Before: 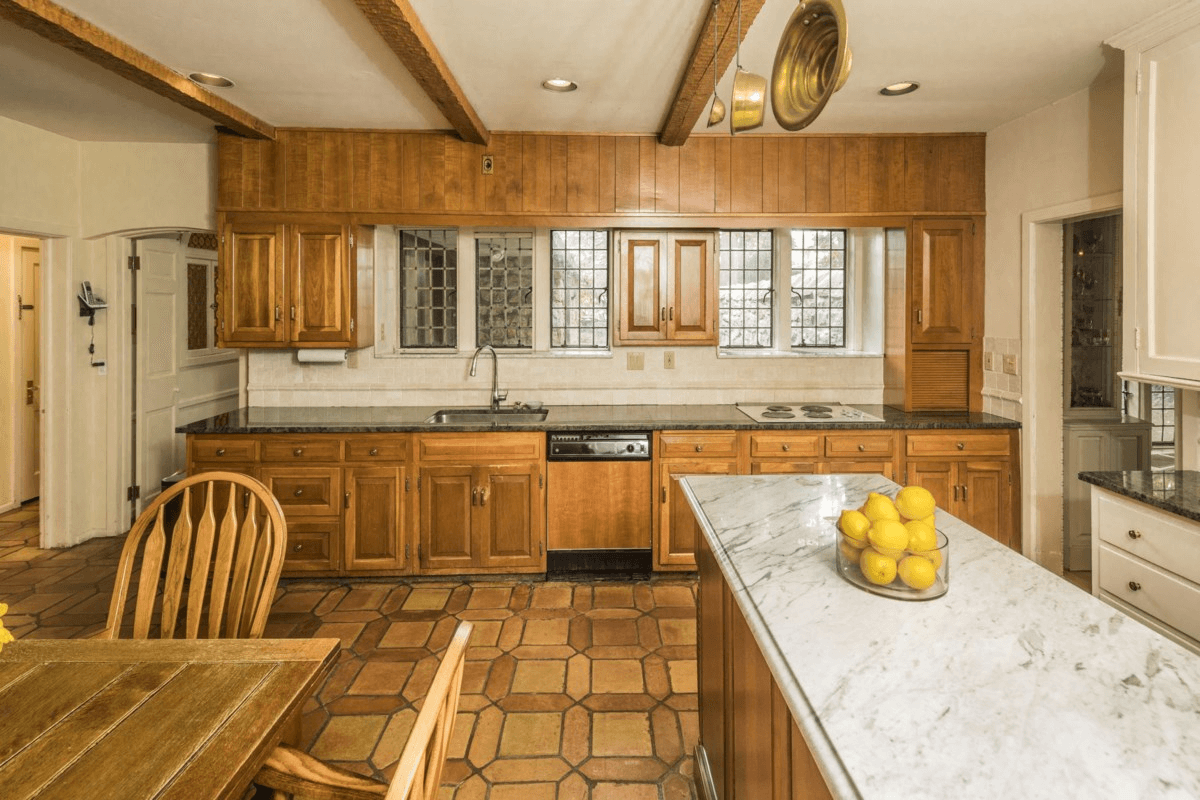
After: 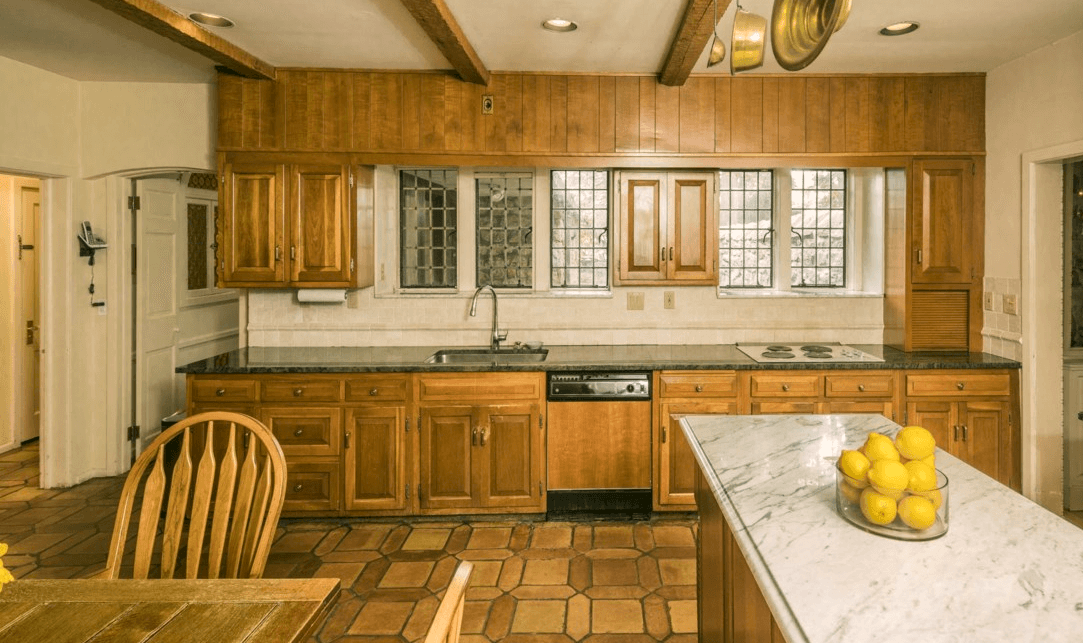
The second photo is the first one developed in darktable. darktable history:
color correction: highlights a* 4.18, highlights b* 4.98, shadows a* -7.41, shadows b* 4.88
crop: top 7.538%, right 9.728%, bottom 11.97%
